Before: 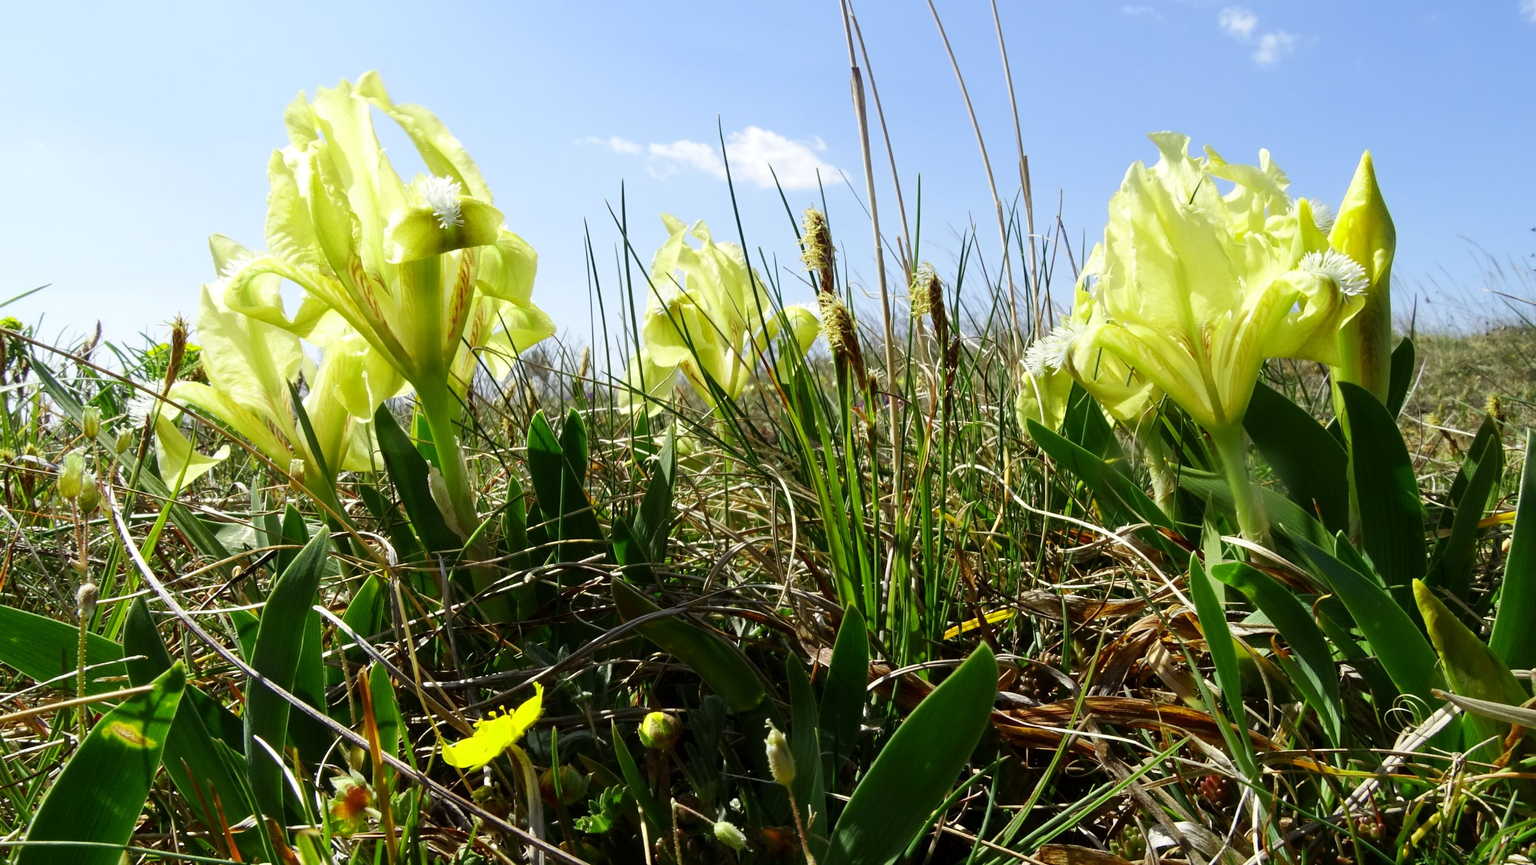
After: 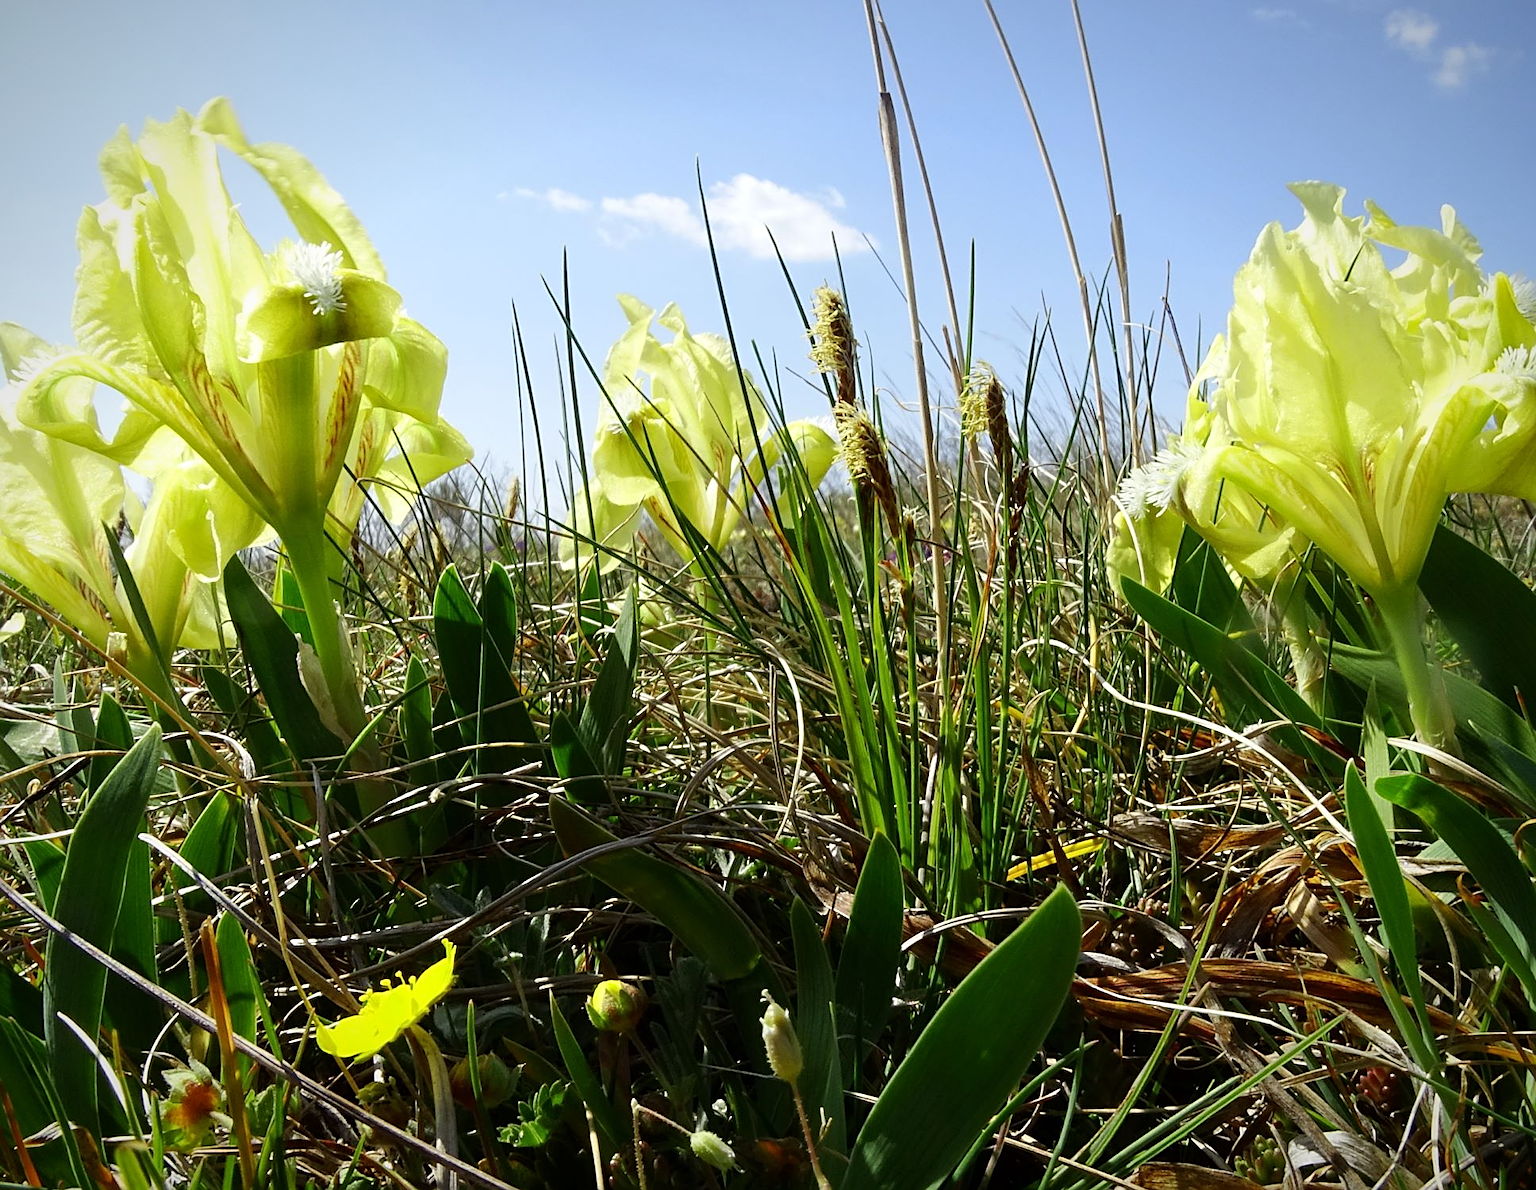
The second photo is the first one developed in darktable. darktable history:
sharpen: on, module defaults
crop: left 13.817%, top 0%, right 13.506%
vignetting: fall-off radius 70.44%, brightness -0.566, saturation 0.003, automatic ratio true
